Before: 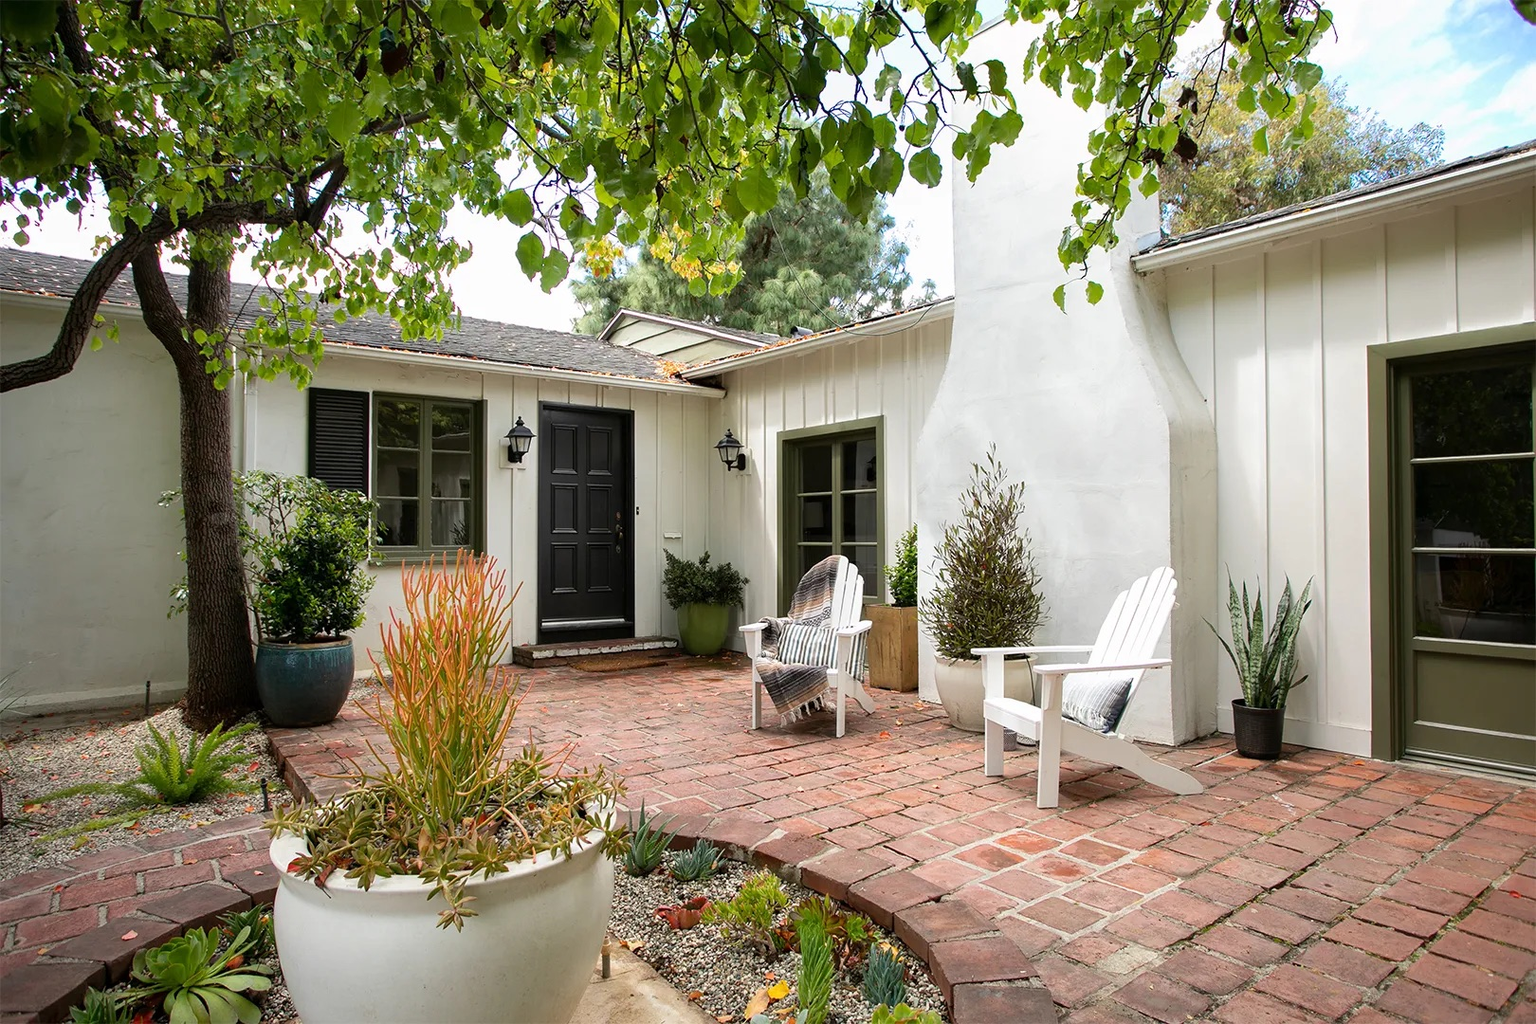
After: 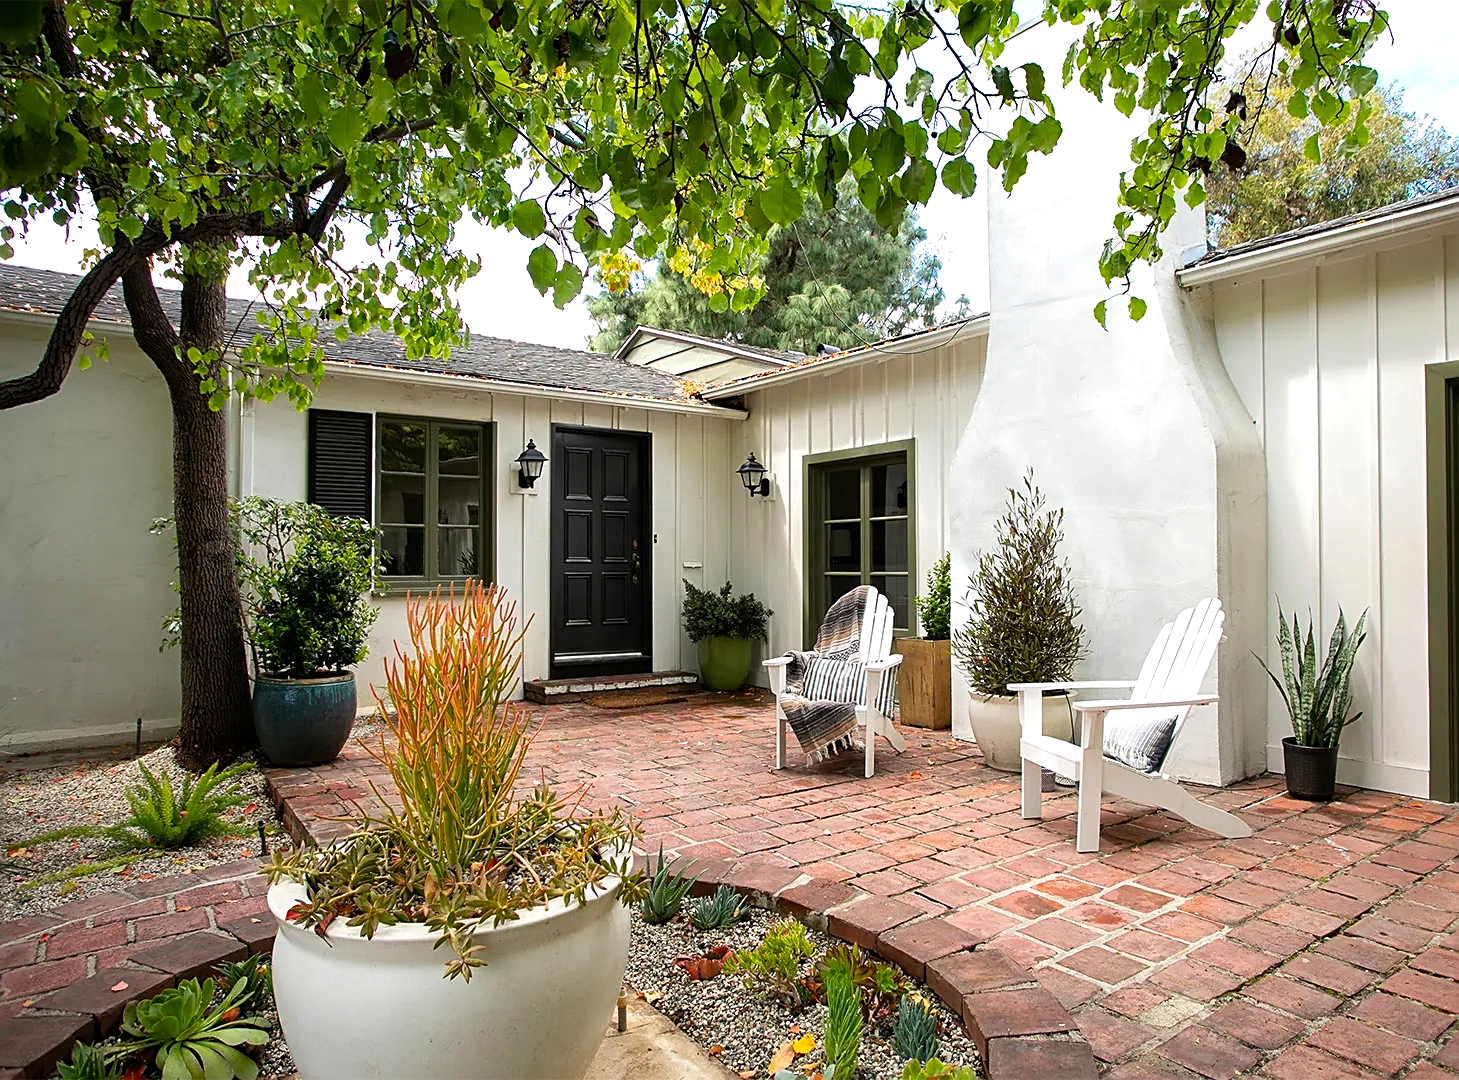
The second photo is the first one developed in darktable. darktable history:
crop and rotate: left 1.088%, right 8.807%
color balance: contrast 8.5%, output saturation 105%
sharpen: on, module defaults
